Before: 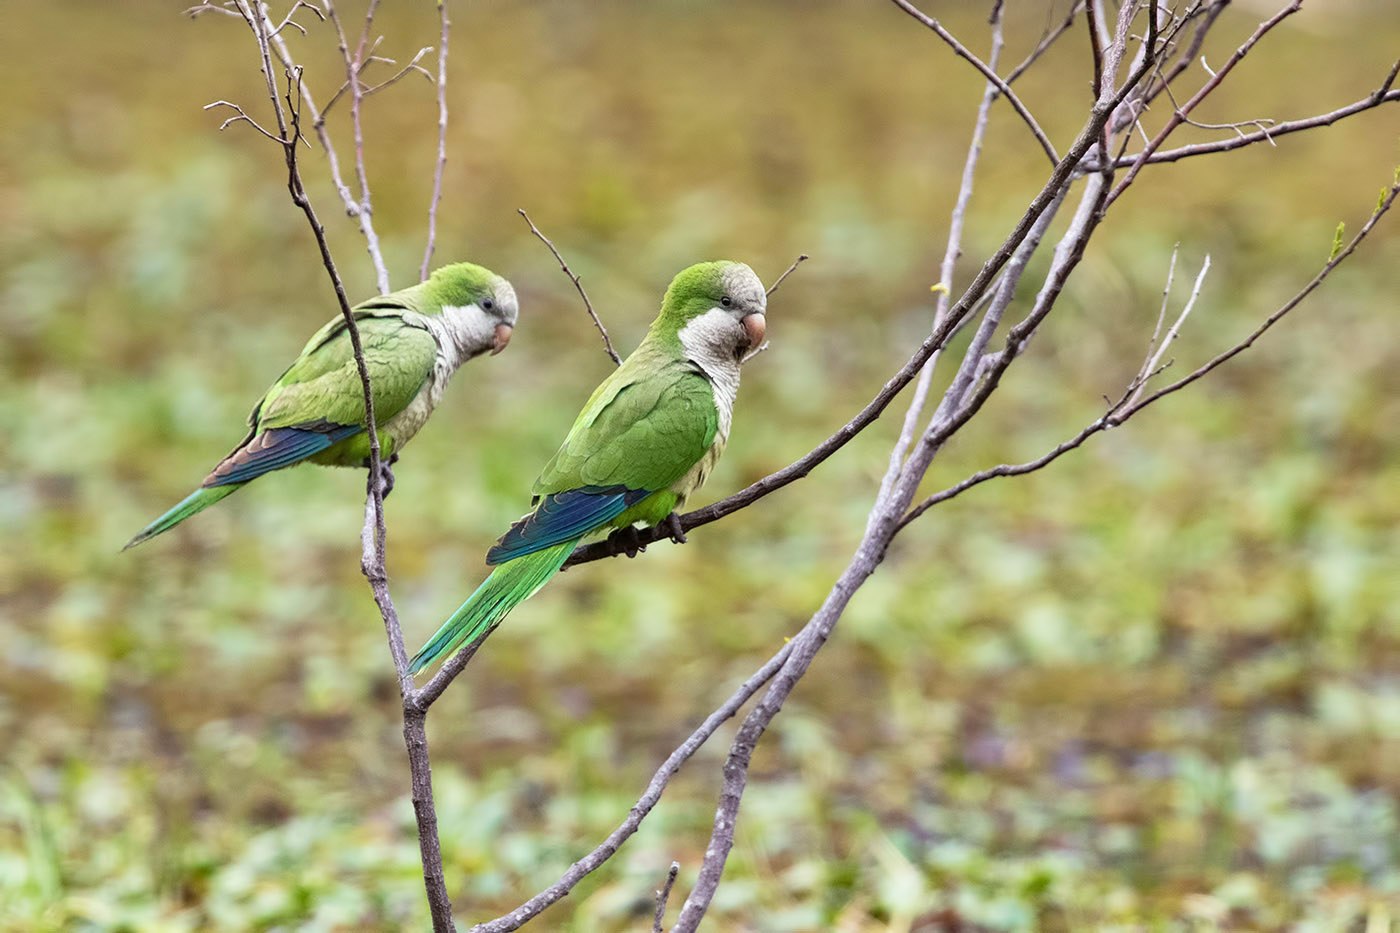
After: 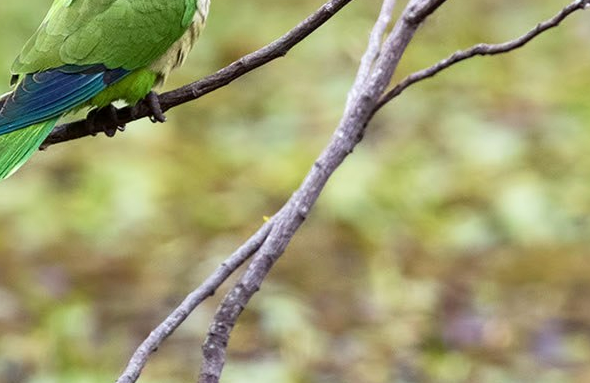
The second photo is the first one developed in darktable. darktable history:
local contrast: mode bilateral grid, contrast 20, coarseness 50, detail 120%, midtone range 0.2
crop: left 37.221%, top 45.169%, right 20.63%, bottom 13.777%
